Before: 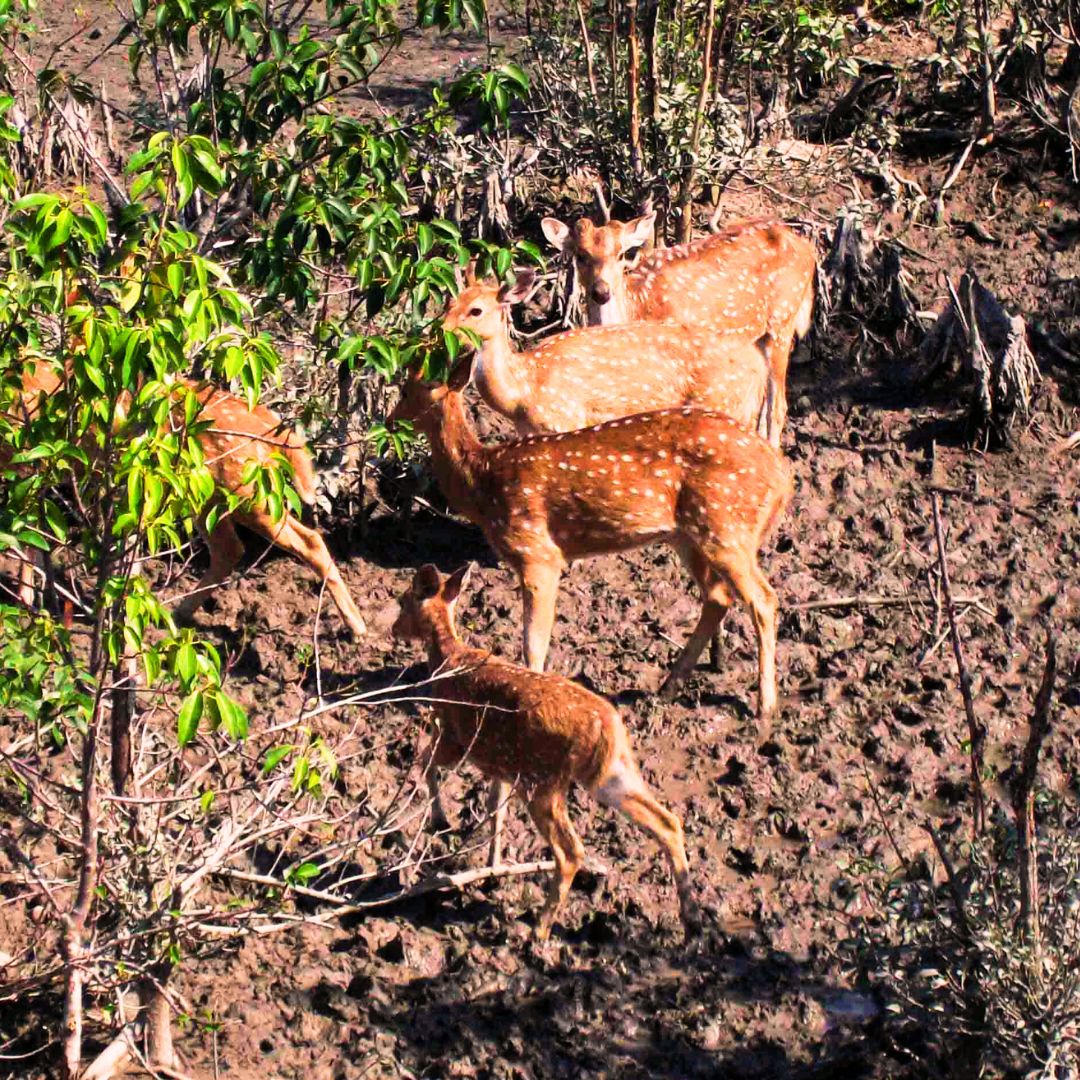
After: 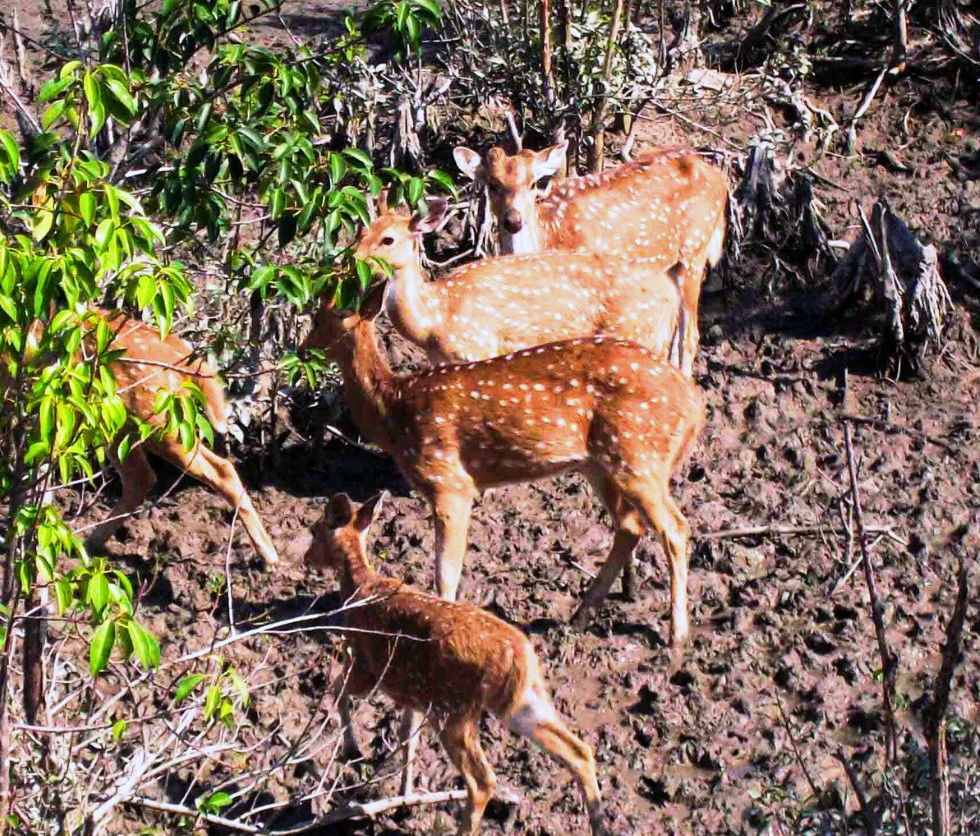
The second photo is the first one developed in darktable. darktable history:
white balance: red 0.931, blue 1.11
crop: left 8.155%, top 6.611%, bottom 15.385%
